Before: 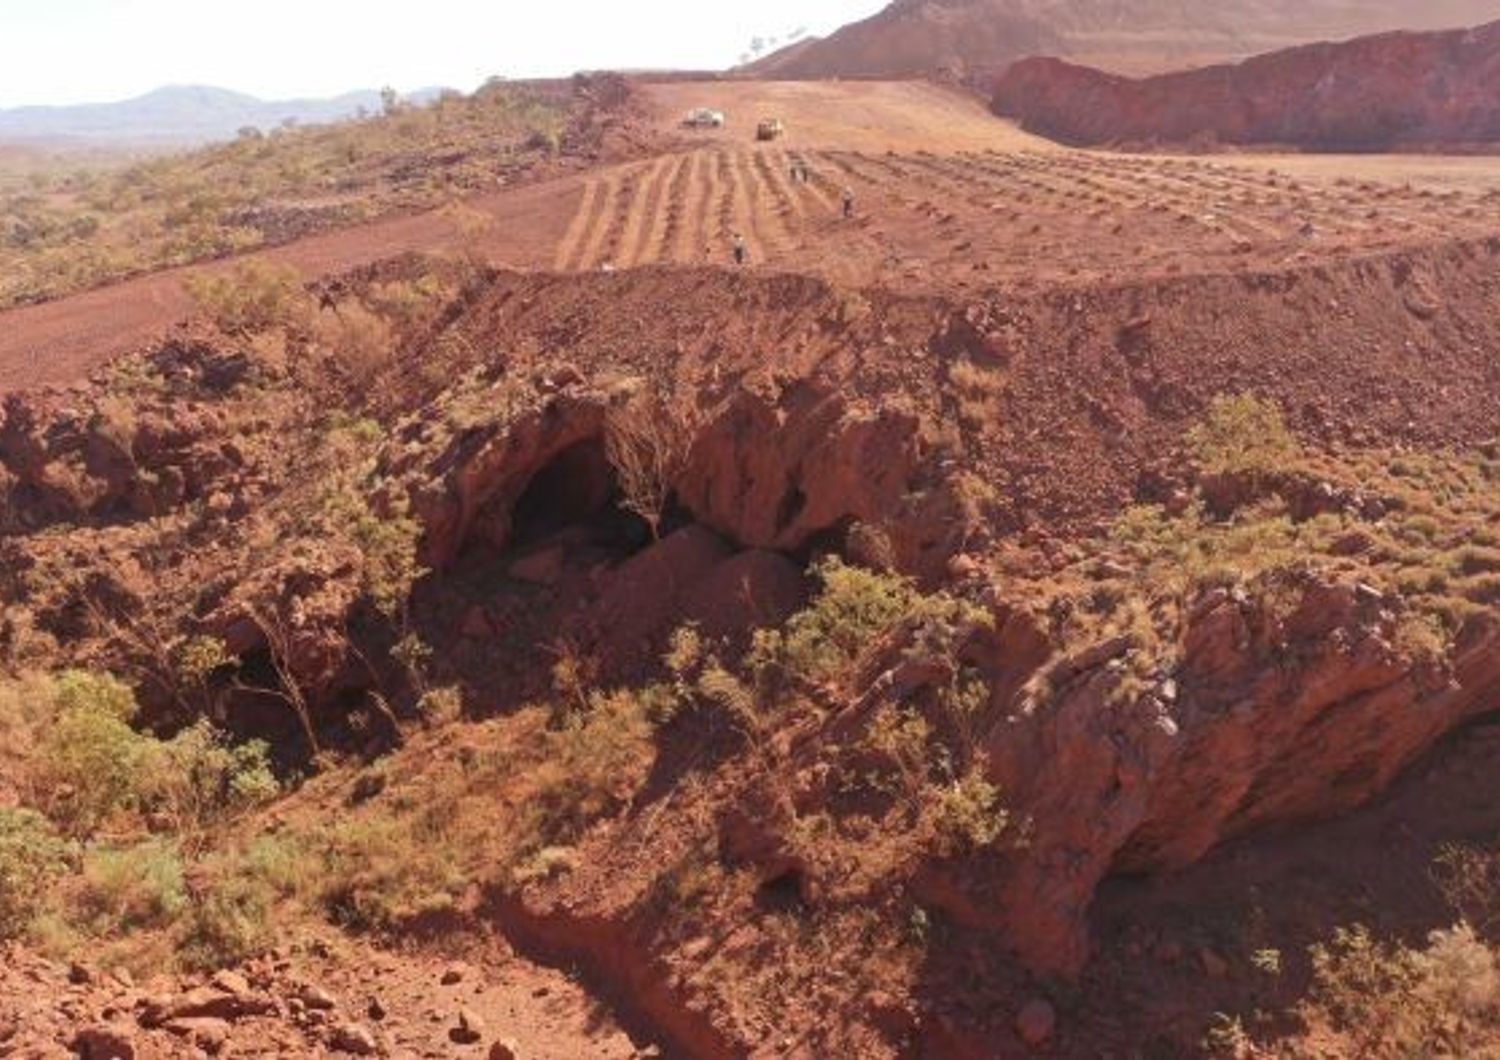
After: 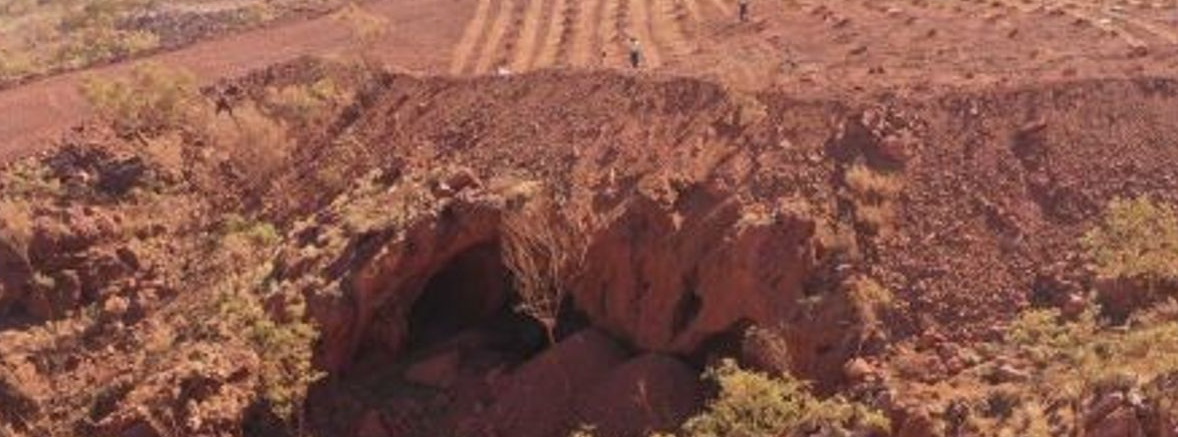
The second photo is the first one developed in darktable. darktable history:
crop: left 6.966%, top 18.569%, right 14.461%, bottom 40.189%
